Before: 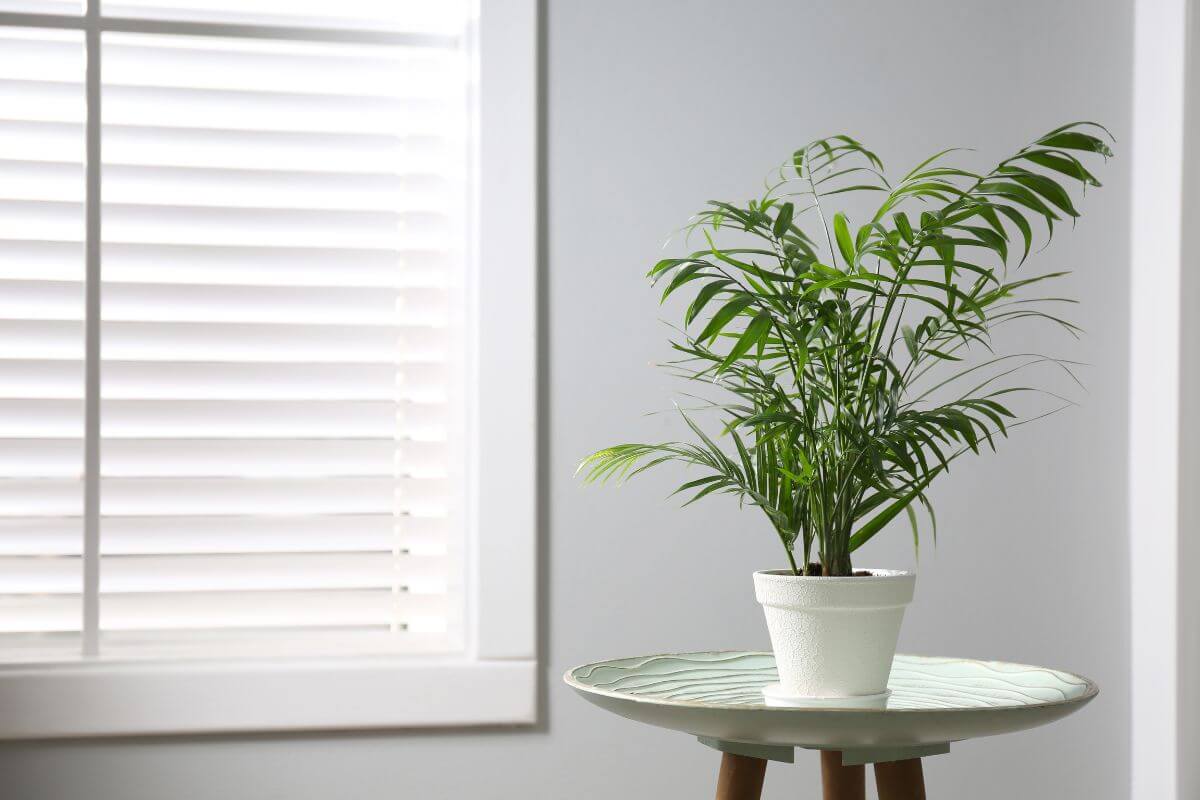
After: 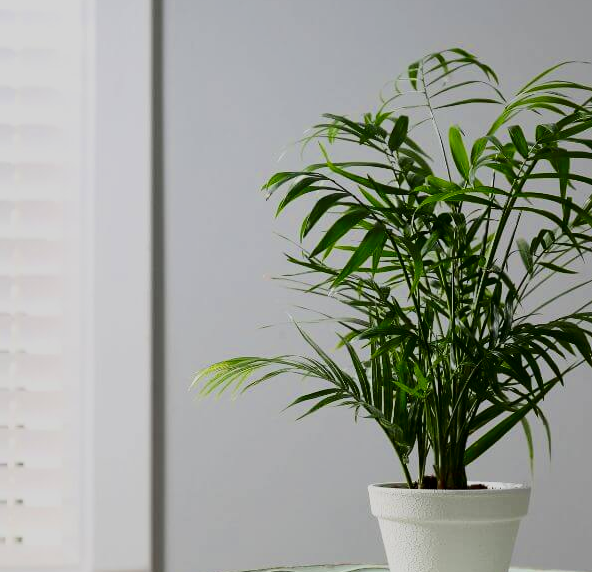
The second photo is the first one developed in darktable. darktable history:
filmic rgb: black relative exposure -7.65 EV, white relative exposure 4.56 EV, threshold 3.02 EV, hardness 3.61, color science v6 (2022), enable highlight reconstruction true
crop: left 32.108%, top 10.989%, right 18.493%, bottom 17.398%
contrast brightness saturation: contrast 0.188, brightness -0.228, saturation 0.118
